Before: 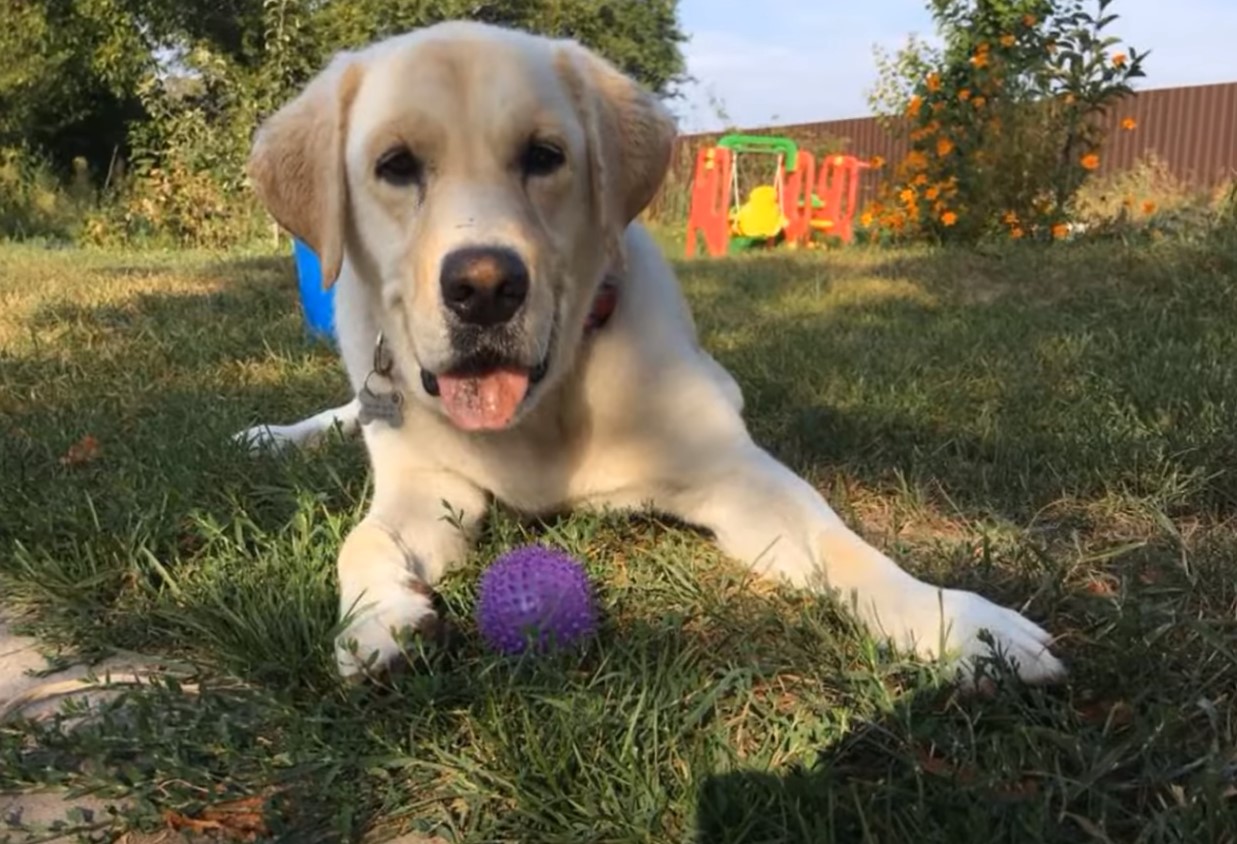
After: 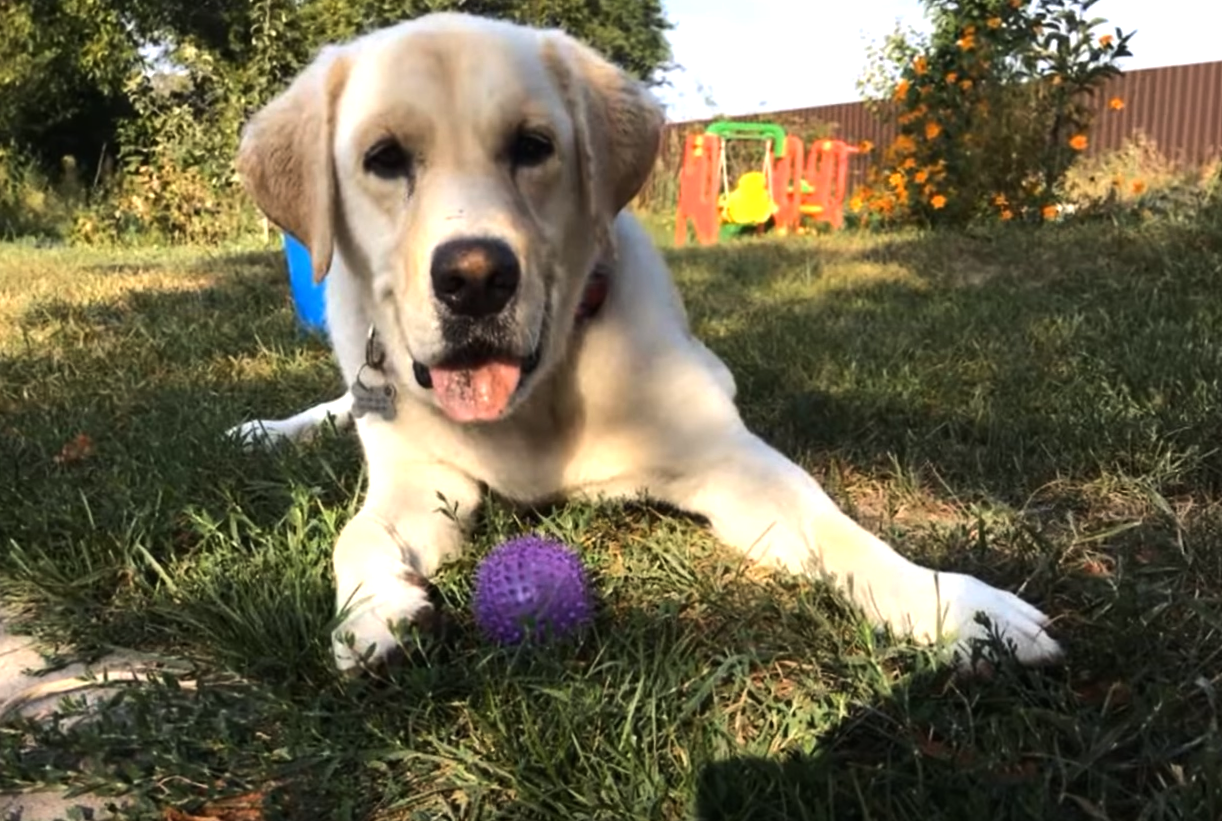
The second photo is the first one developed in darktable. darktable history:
rotate and perspective: rotation -1°, crop left 0.011, crop right 0.989, crop top 0.025, crop bottom 0.975
tone equalizer: -8 EV -0.75 EV, -7 EV -0.7 EV, -6 EV -0.6 EV, -5 EV -0.4 EV, -3 EV 0.4 EV, -2 EV 0.6 EV, -1 EV 0.7 EV, +0 EV 0.75 EV, edges refinement/feathering 500, mask exposure compensation -1.57 EV, preserve details no
